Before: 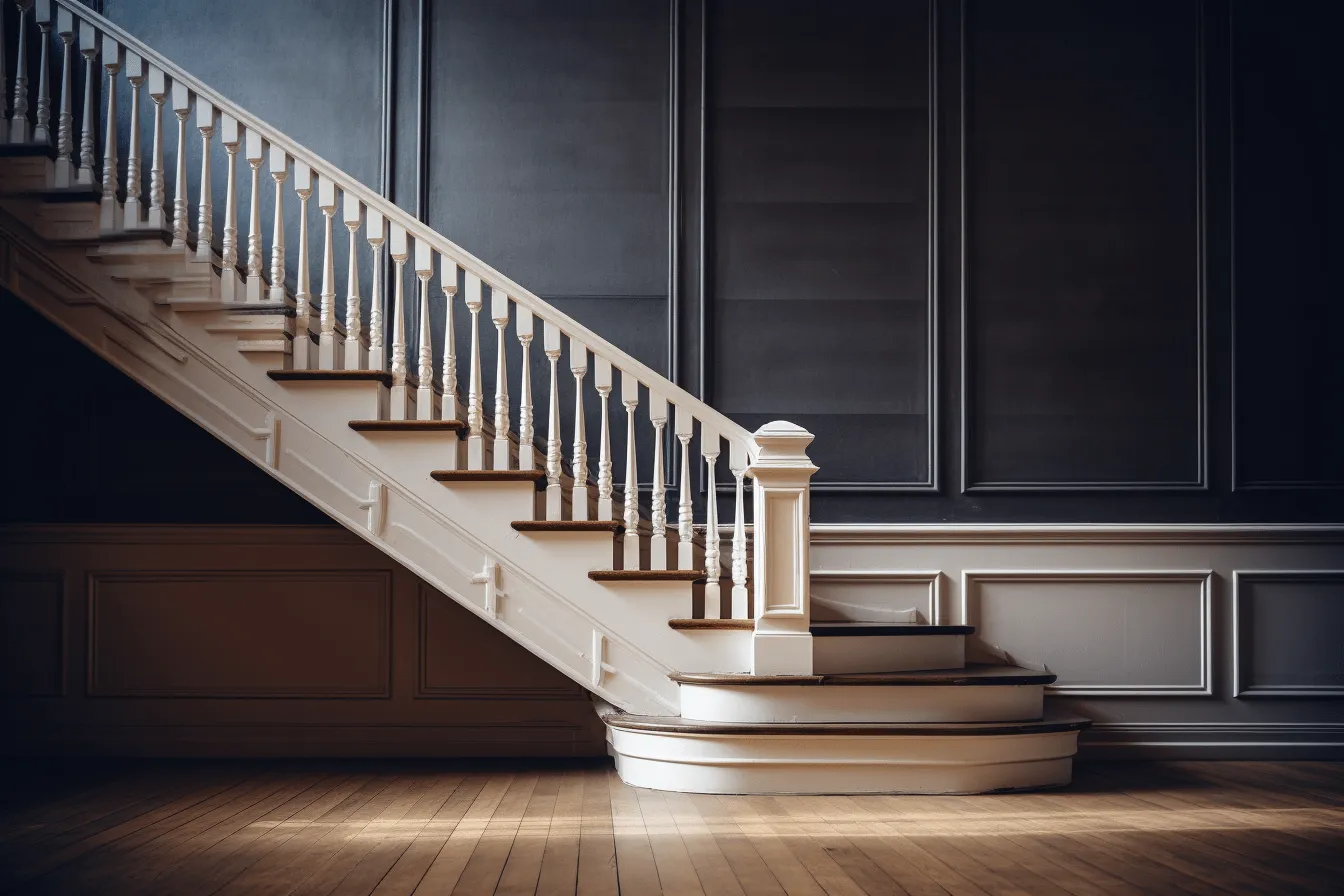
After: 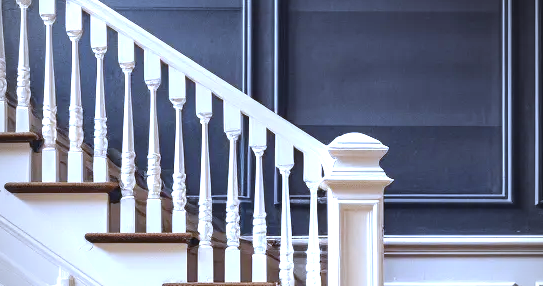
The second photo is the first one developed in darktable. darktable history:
vignetting: unbound false
white balance: red 0.871, blue 1.249
crop: left 31.751%, top 32.172%, right 27.8%, bottom 35.83%
exposure: black level correction 0, exposure 0.9 EV, compensate highlight preservation false
